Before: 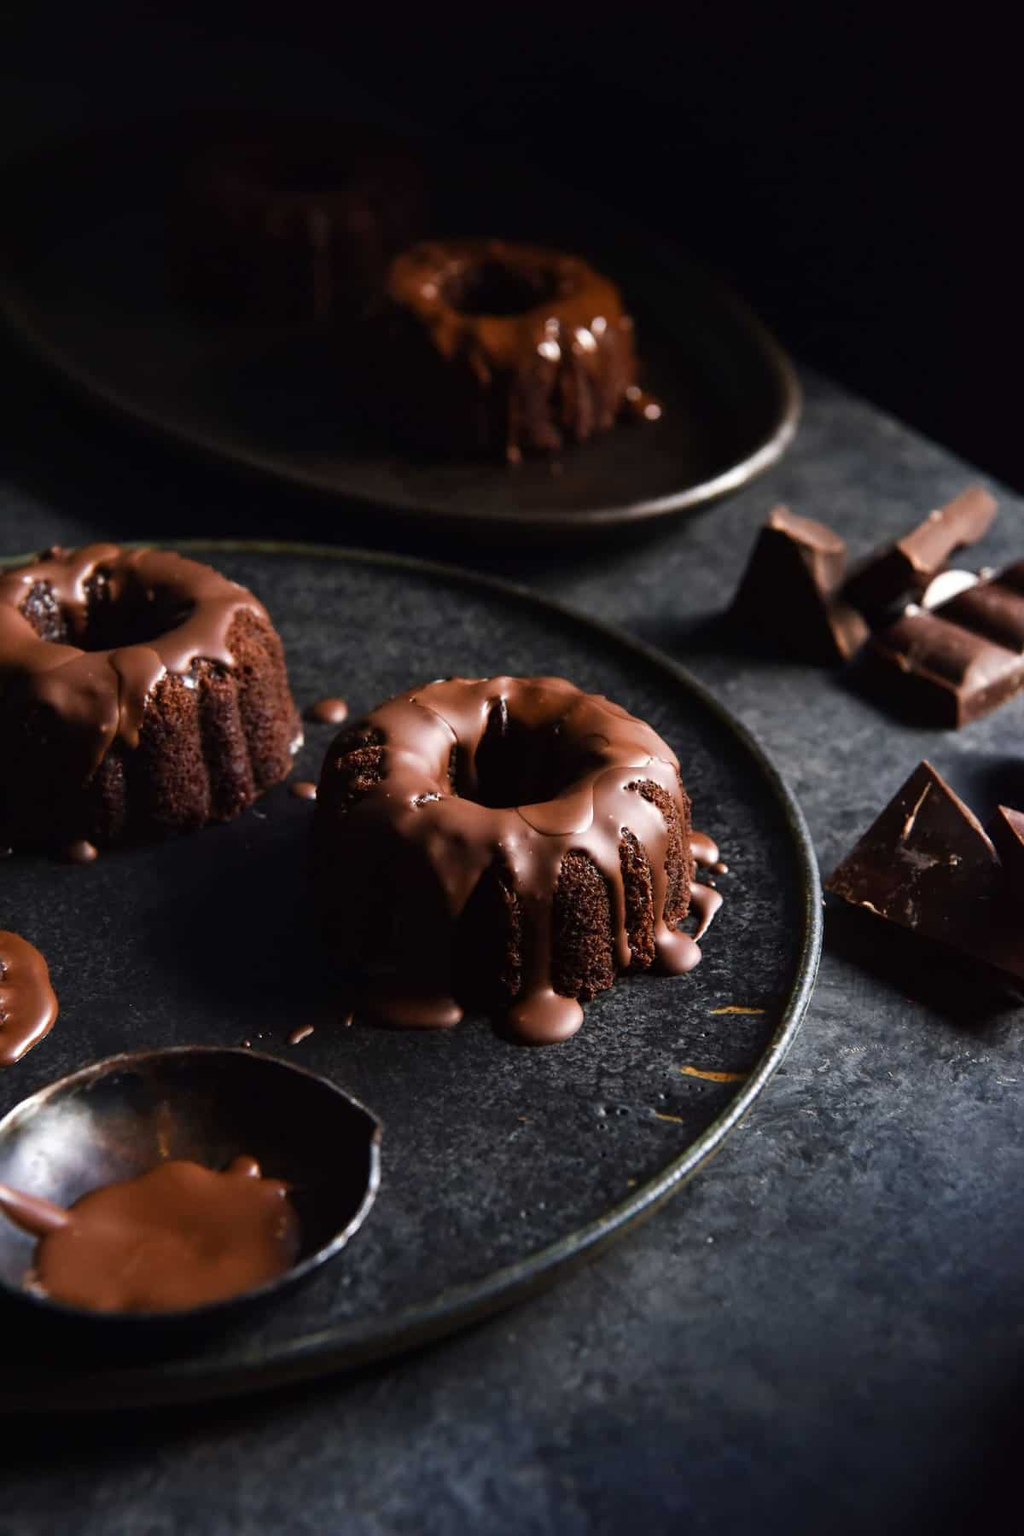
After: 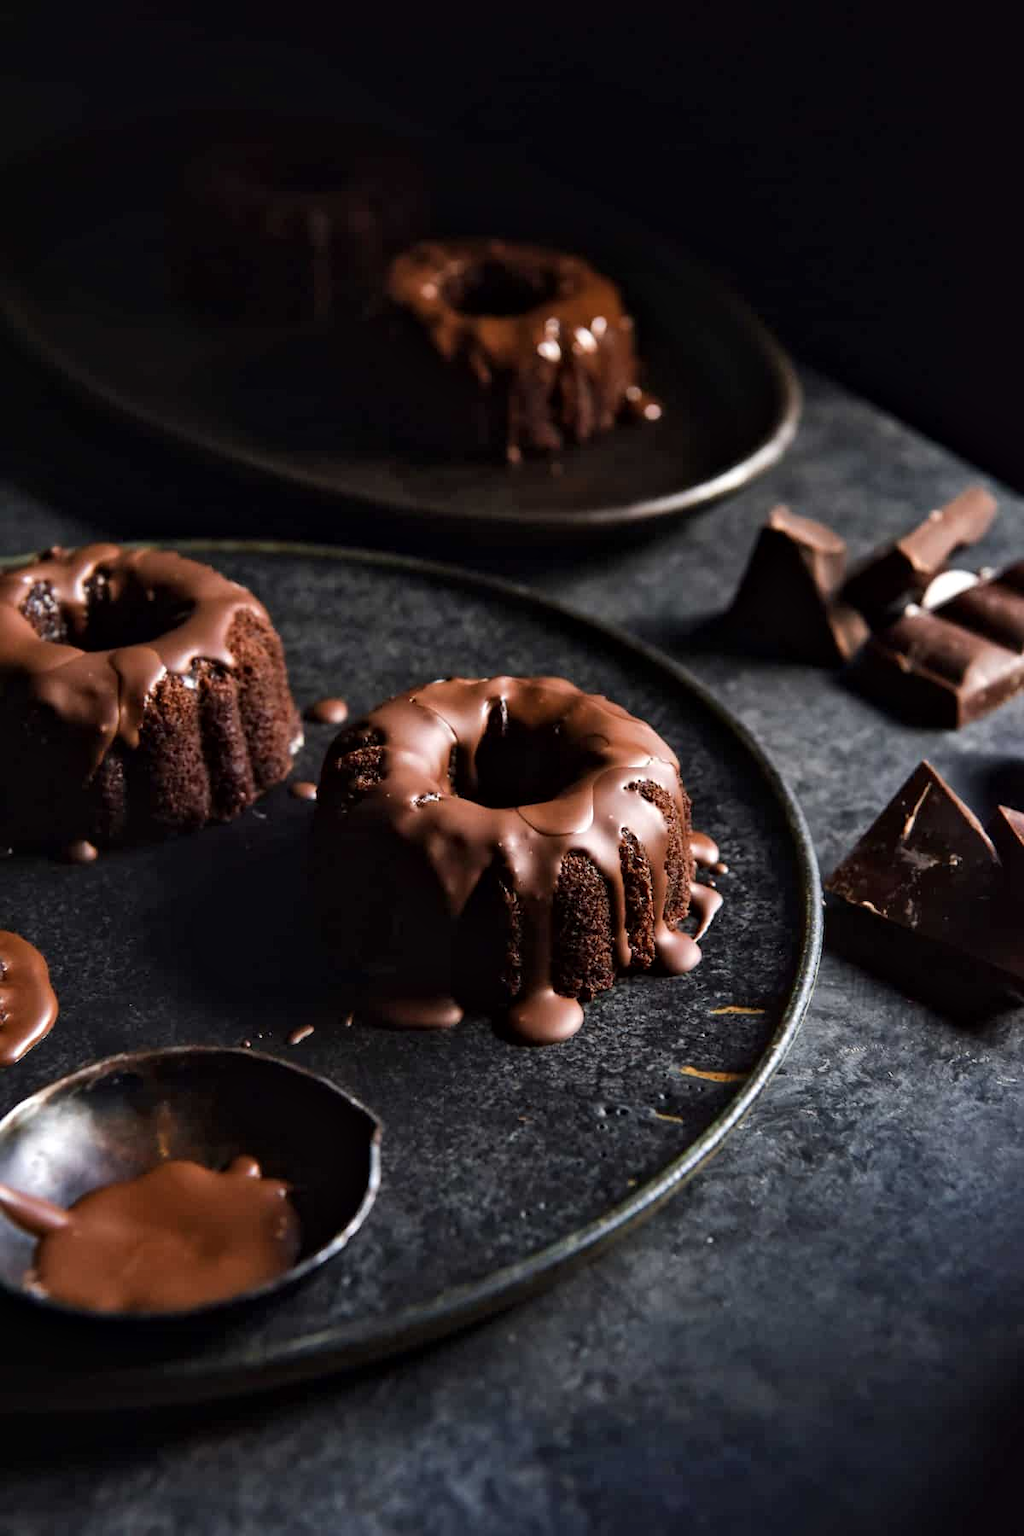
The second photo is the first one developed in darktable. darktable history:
local contrast: mode bilateral grid, contrast 31, coarseness 24, midtone range 0.2
shadows and highlights: shadows 20.92, highlights -82.23, soften with gaussian
